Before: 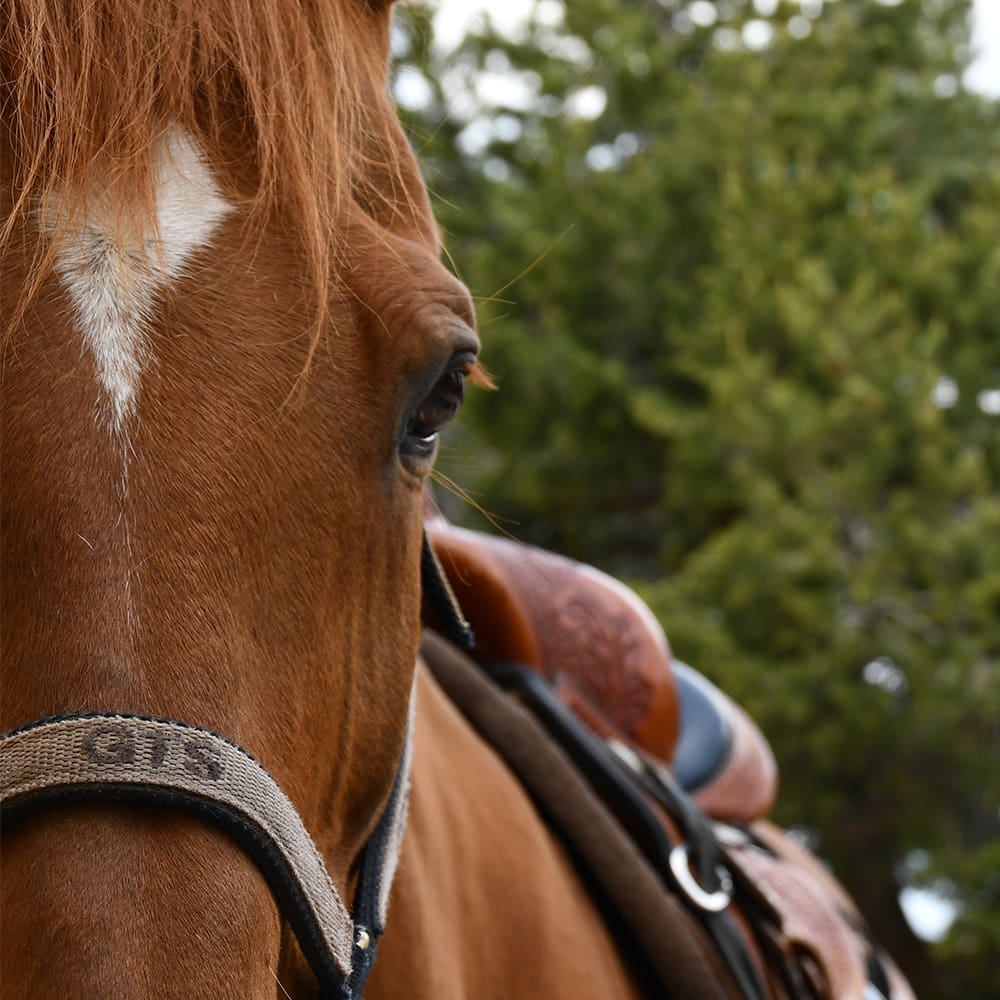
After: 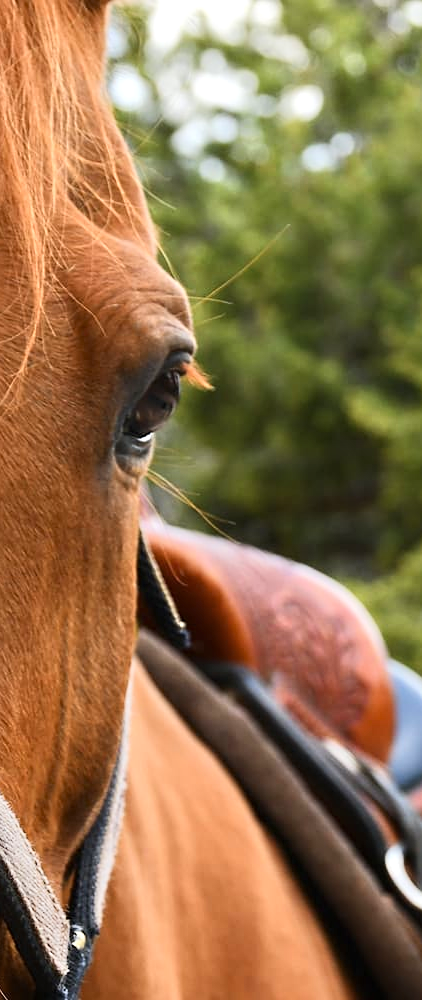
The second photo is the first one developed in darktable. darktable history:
tone equalizer: -7 EV 0.164 EV, -6 EV 0.598 EV, -5 EV 1.16 EV, -4 EV 1.34 EV, -3 EV 1.17 EV, -2 EV 0.6 EV, -1 EV 0.16 EV, edges refinement/feathering 500, mask exposure compensation -1.57 EV, preserve details guided filter
sharpen: amount 0.217
crop: left 28.456%, right 29.26%
color correction: highlights b* 0.004, saturation 0.987
